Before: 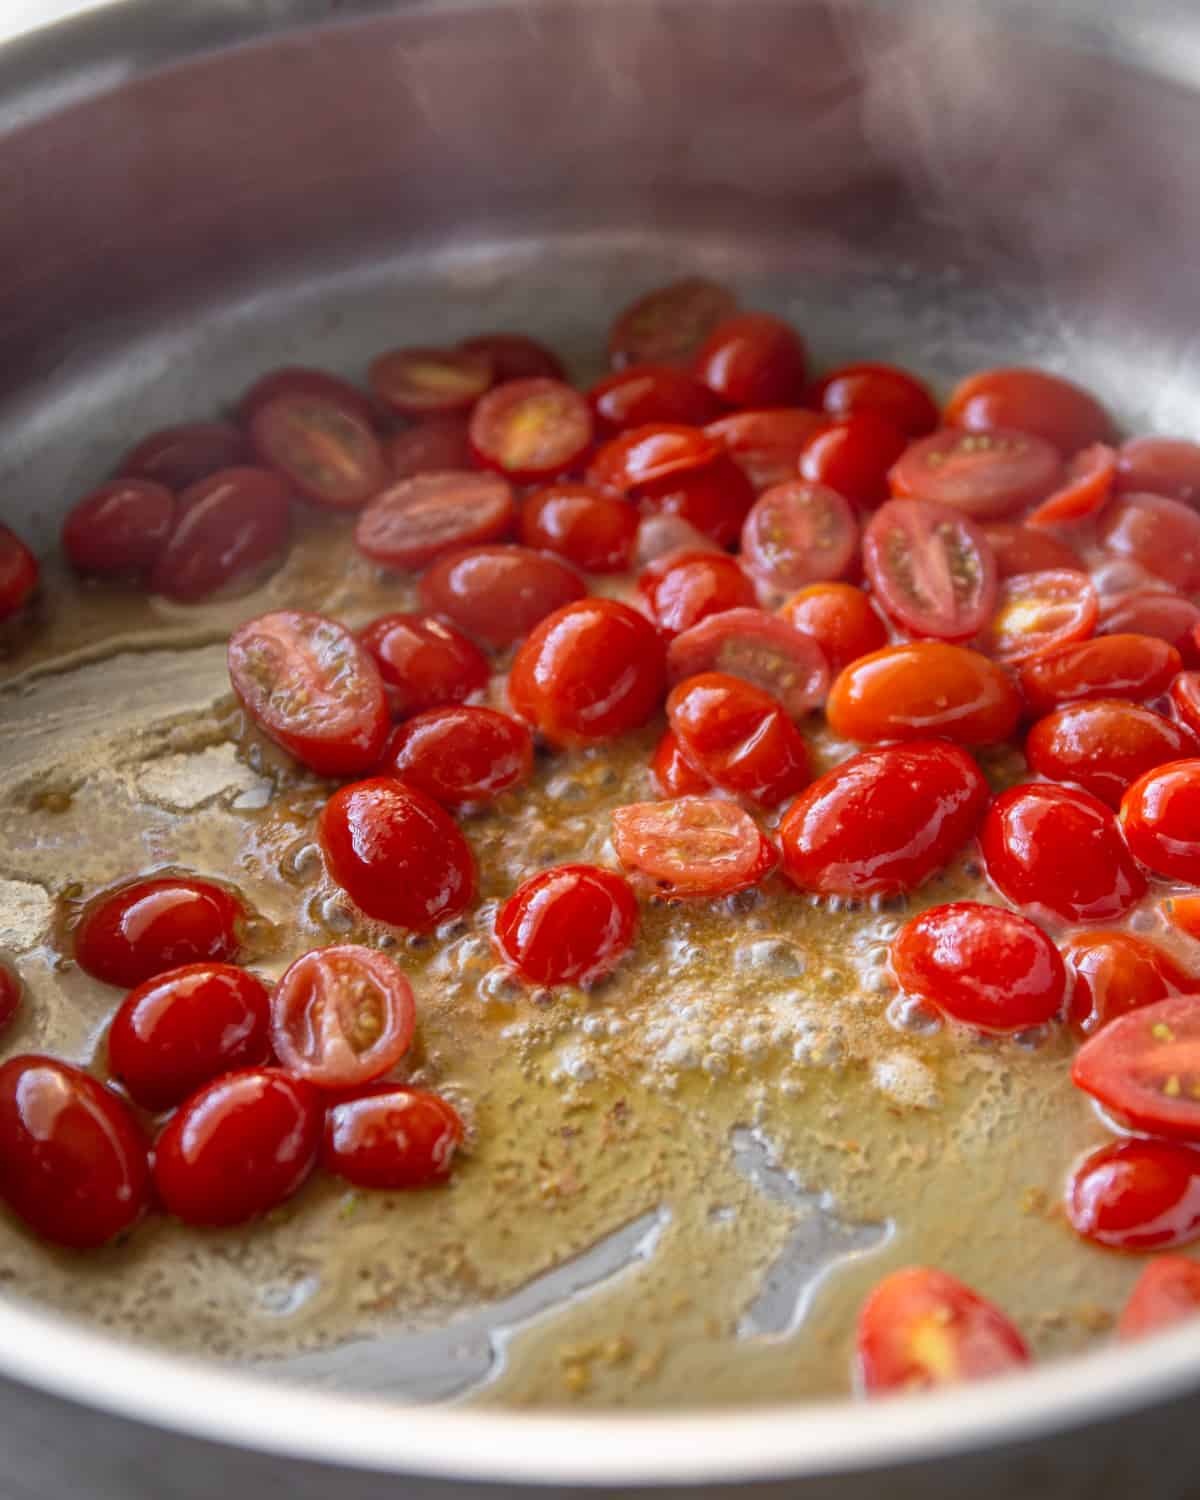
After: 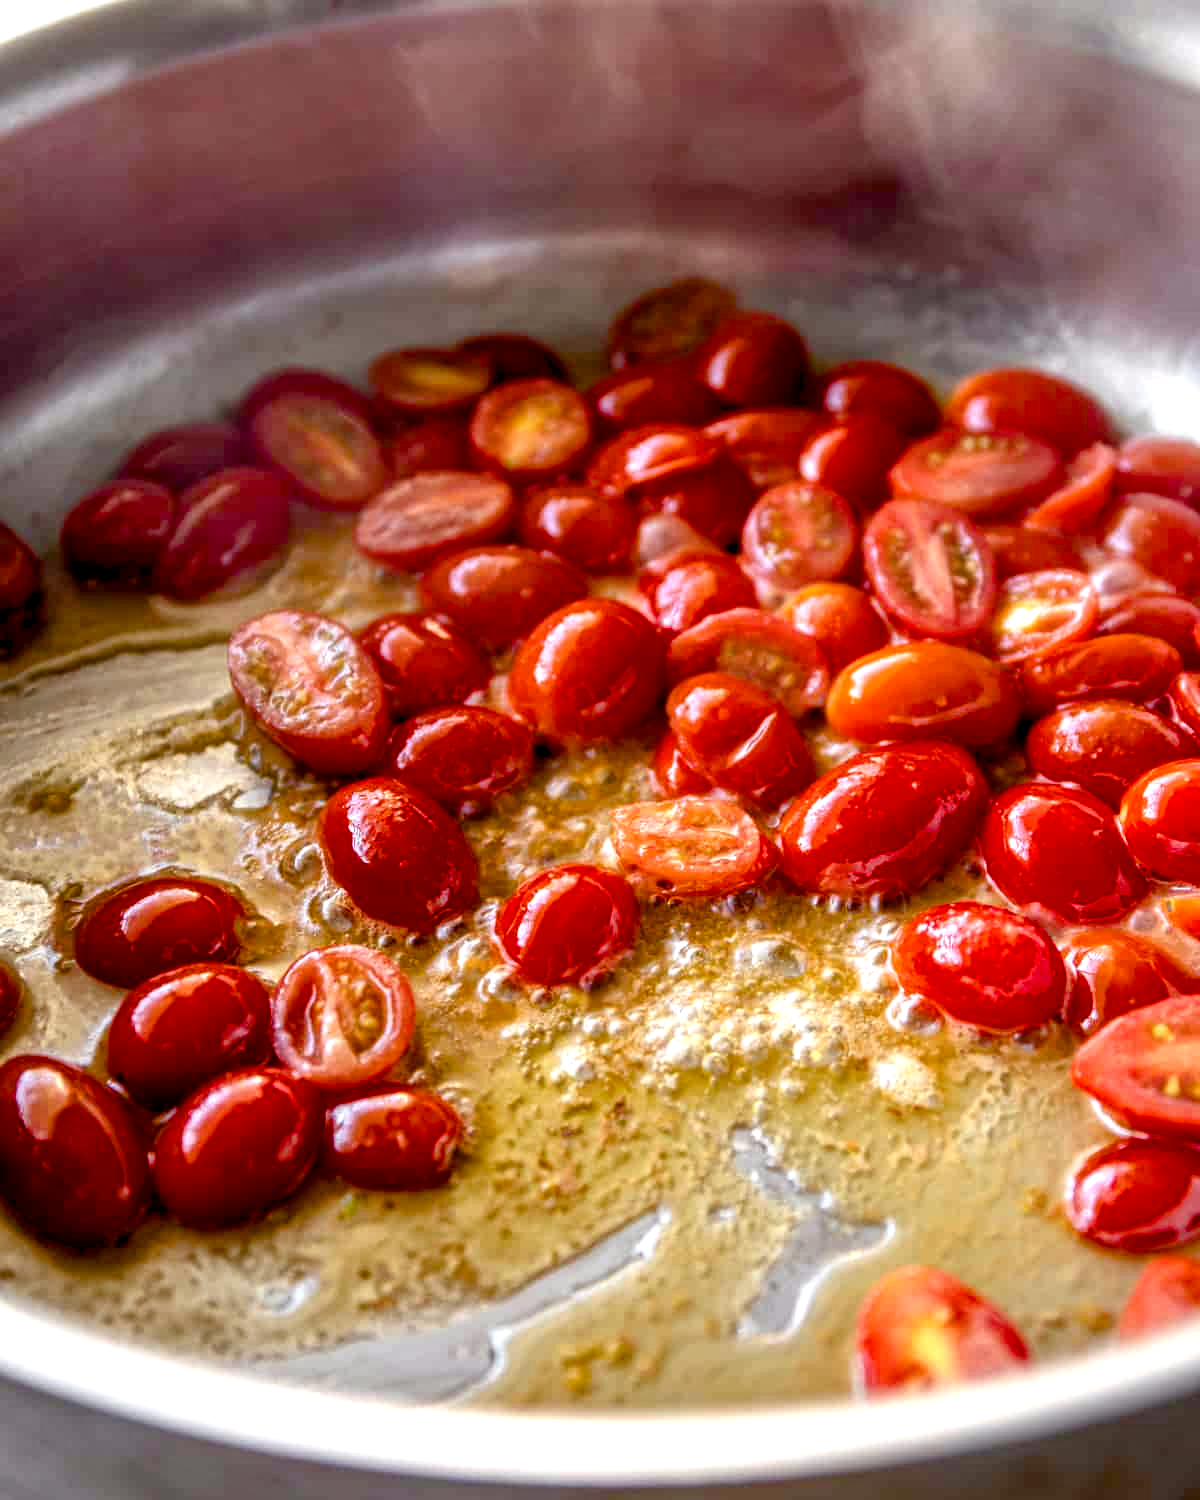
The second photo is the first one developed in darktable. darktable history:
local contrast: detail 130%
exposure: black level correction 0, exposure 0.5 EV, compensate highlight preservation false
color balance rgb: power › luminance -3.814%, power › chroma 0.562%, power › hue 43.3°, global offset › luminance -1.439%, linear chroma grading › global chroma 0.377%, perceptual saturation grading › global saturation 20%, perceptual saturation grading › highlights -25.609%, perceptual saturation grading › shadows 49.948%, global vibrance 14.448%
